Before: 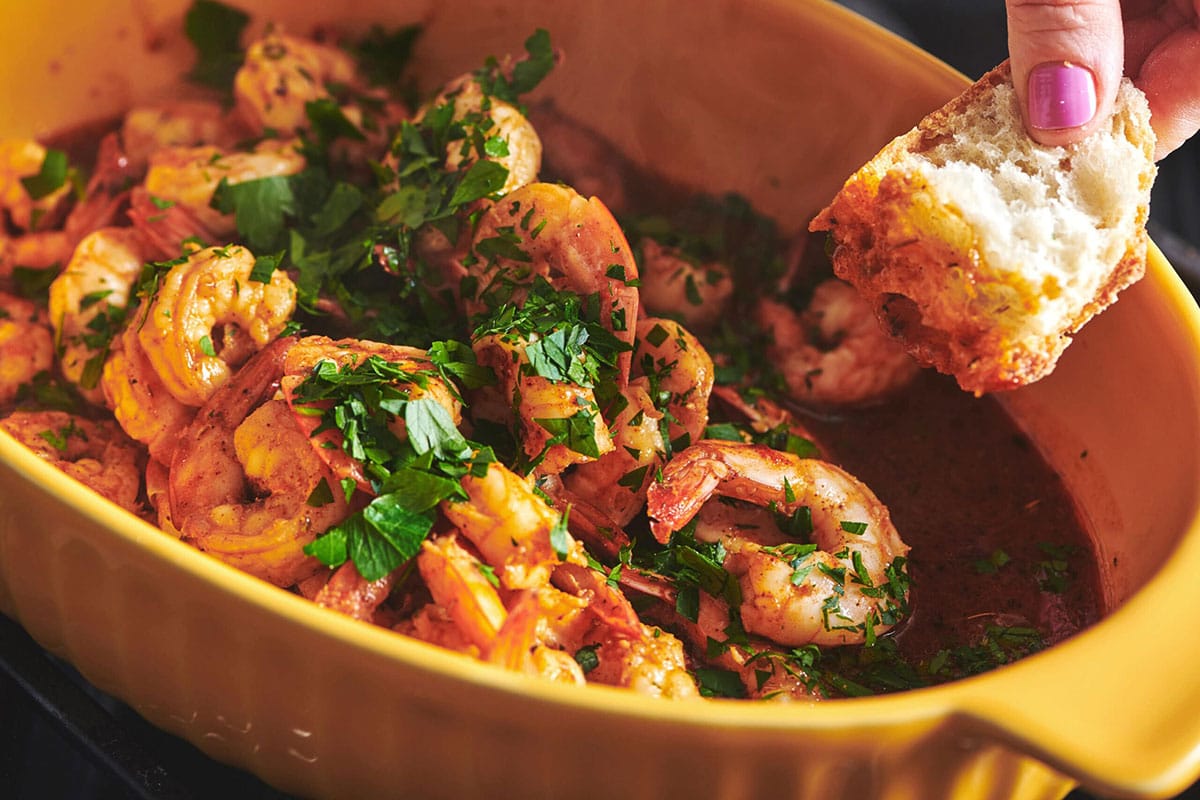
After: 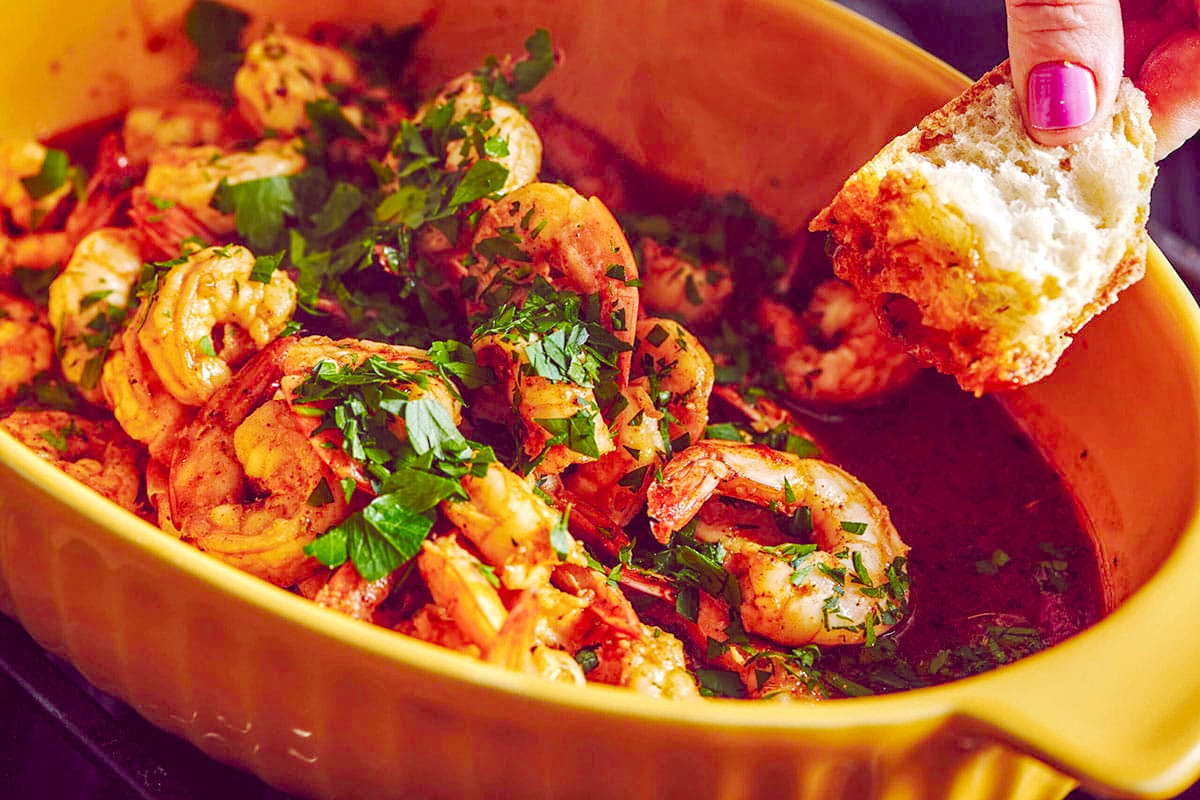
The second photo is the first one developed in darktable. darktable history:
sharpen: radius 5.284, amount 0.312, threshold 26.228
local contrast: on, module defaults
haze removal: adaptive false
base curve: curves: ch0 [(0, 0) (0.158, 0.273) (0.879, 0.895) (1, 1)], preserve colors none
exposure: exposure -0.056 EV, compensate highlight preservation false
color balance rgb: global offset › chroma 0.281%, global offset › hue 317.82°, perceptual saturation grading › global saturation 21.079%, perceptual saturation grading › highlights -19.792%, perceptual saturation grading › shadows 29.856%, global vibrance 9.543%
